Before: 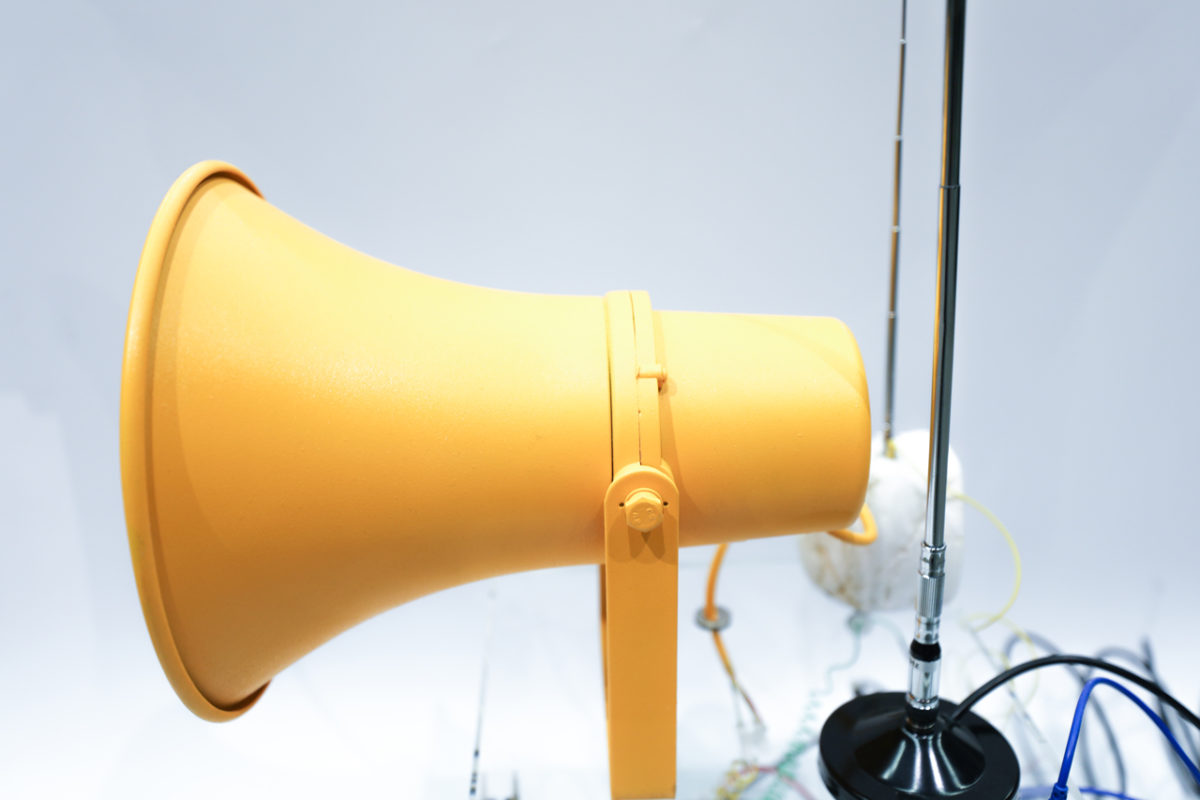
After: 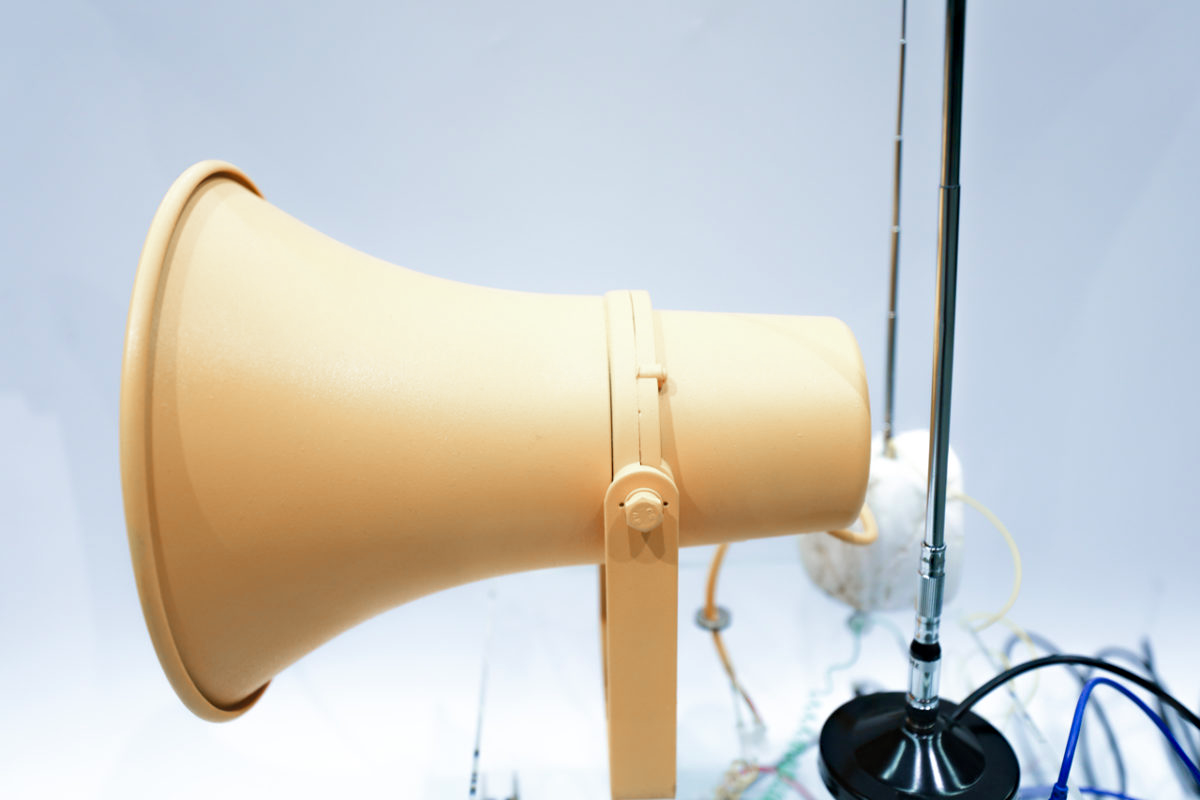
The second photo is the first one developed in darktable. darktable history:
velvia: on, module defaults
color zones: curves: ch1 [(0, 0.708) (0.088, 0.648) (0.245, 0.187) (0.429, 0.326) (0.571, 0.498) (0.714, 0.5) (0.857, 0.5) (1, 0.708)]
haze removal: strength 0.29, distance 0.25, compatibility mode true, adaptive false
